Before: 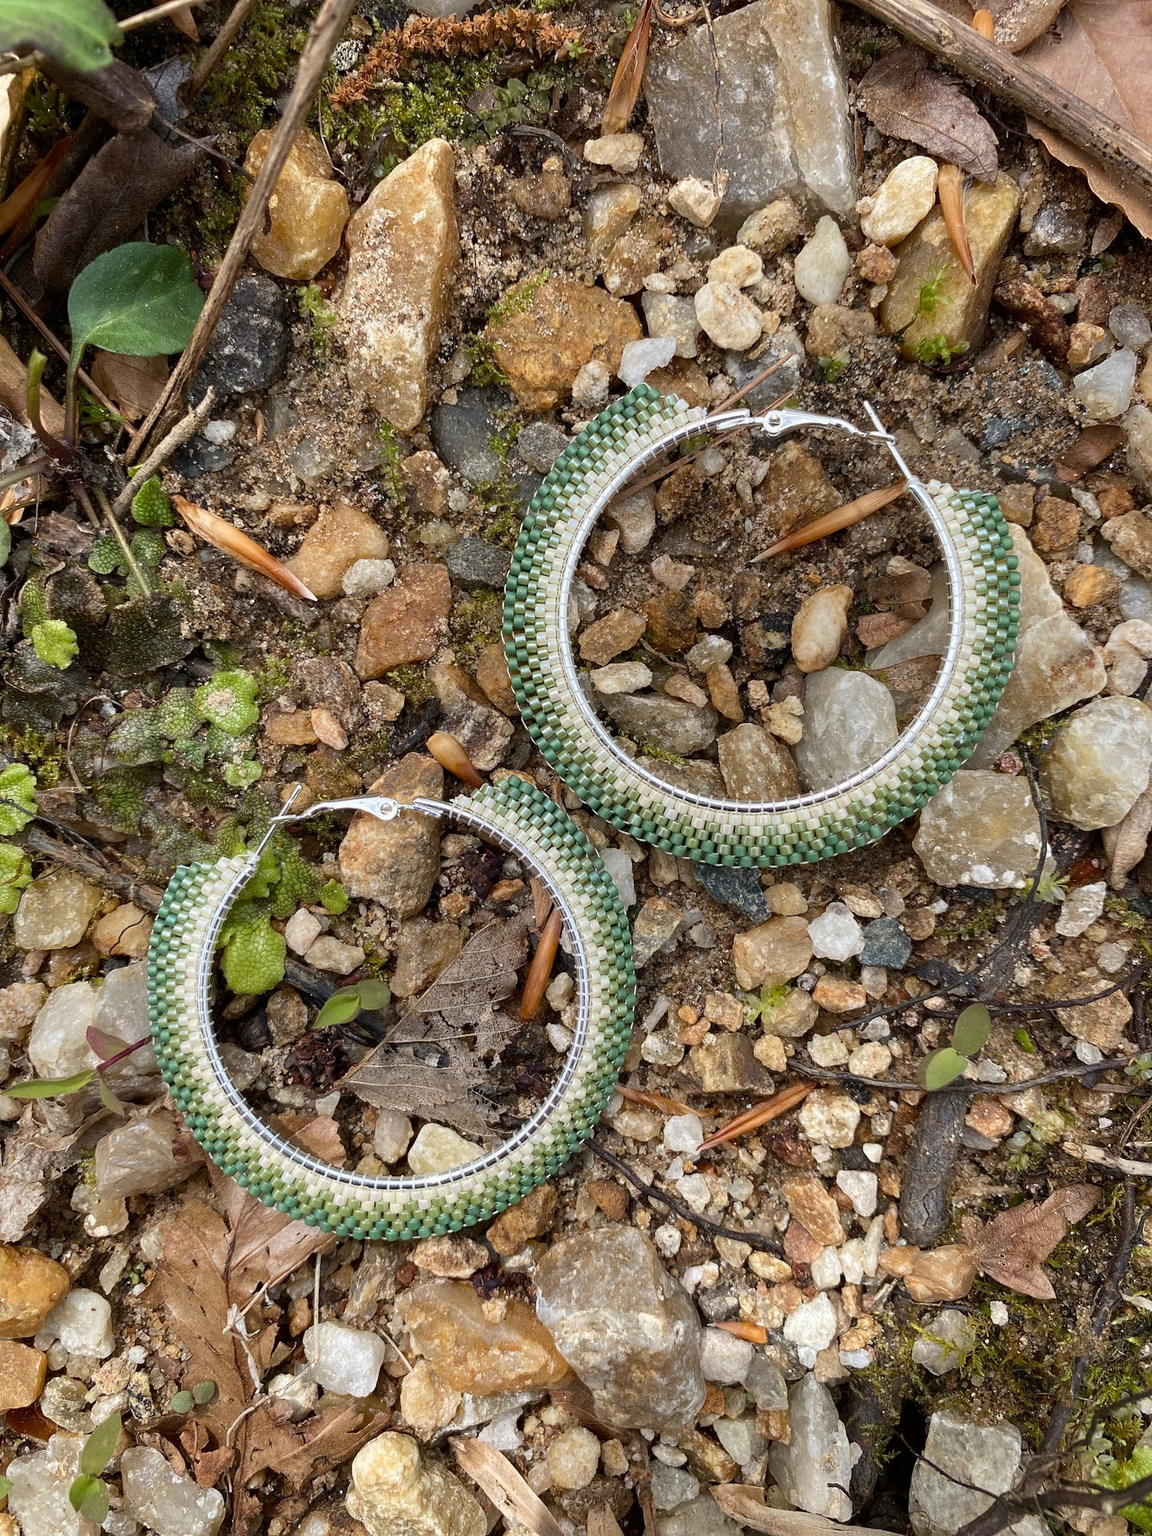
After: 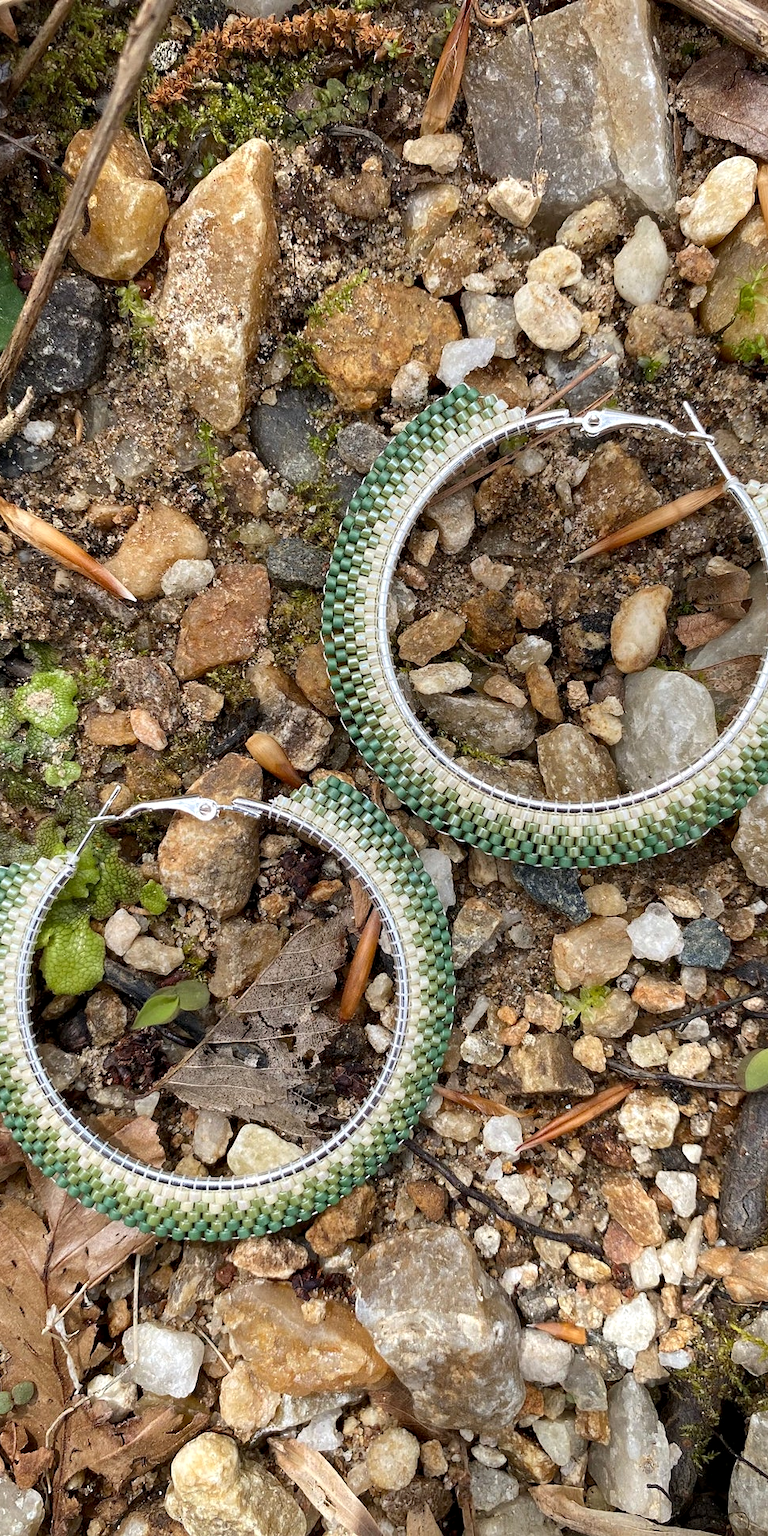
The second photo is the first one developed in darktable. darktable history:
exposure: exposure 0.078 EV, compensate highlight preservation false
contrast equalizer: octaves 7, y [[0.6 ×6], [0.55 ×6], [0 ×6], [0 ×6], [0 ×6]], mix 0.15
crop and rotate: left 15.754%, right 17.579%
